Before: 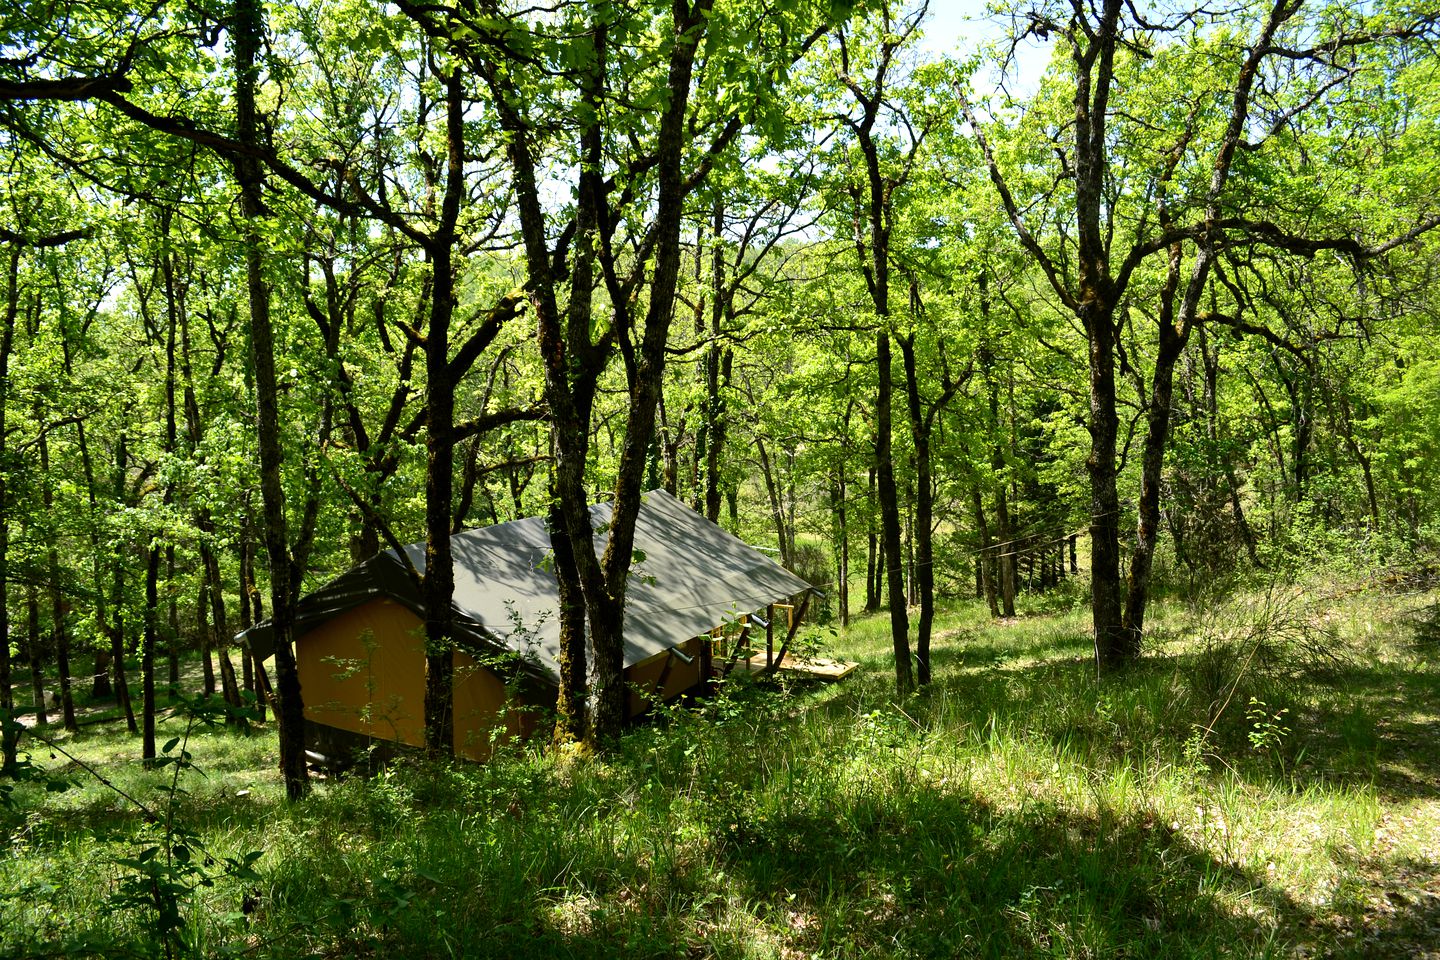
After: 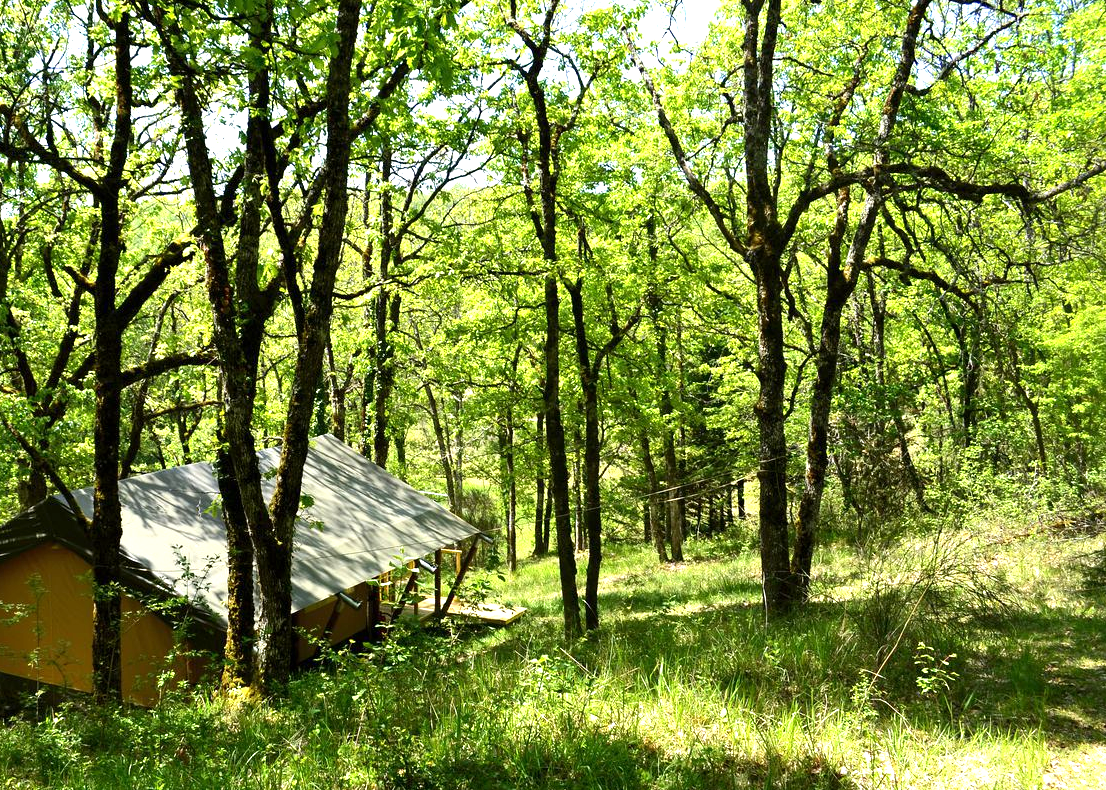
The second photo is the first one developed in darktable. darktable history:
crop: left 23.095%, top 5.827%, bottom 11.854%
exposure: exposure 0.785 EV, compensate highlight preservation false
